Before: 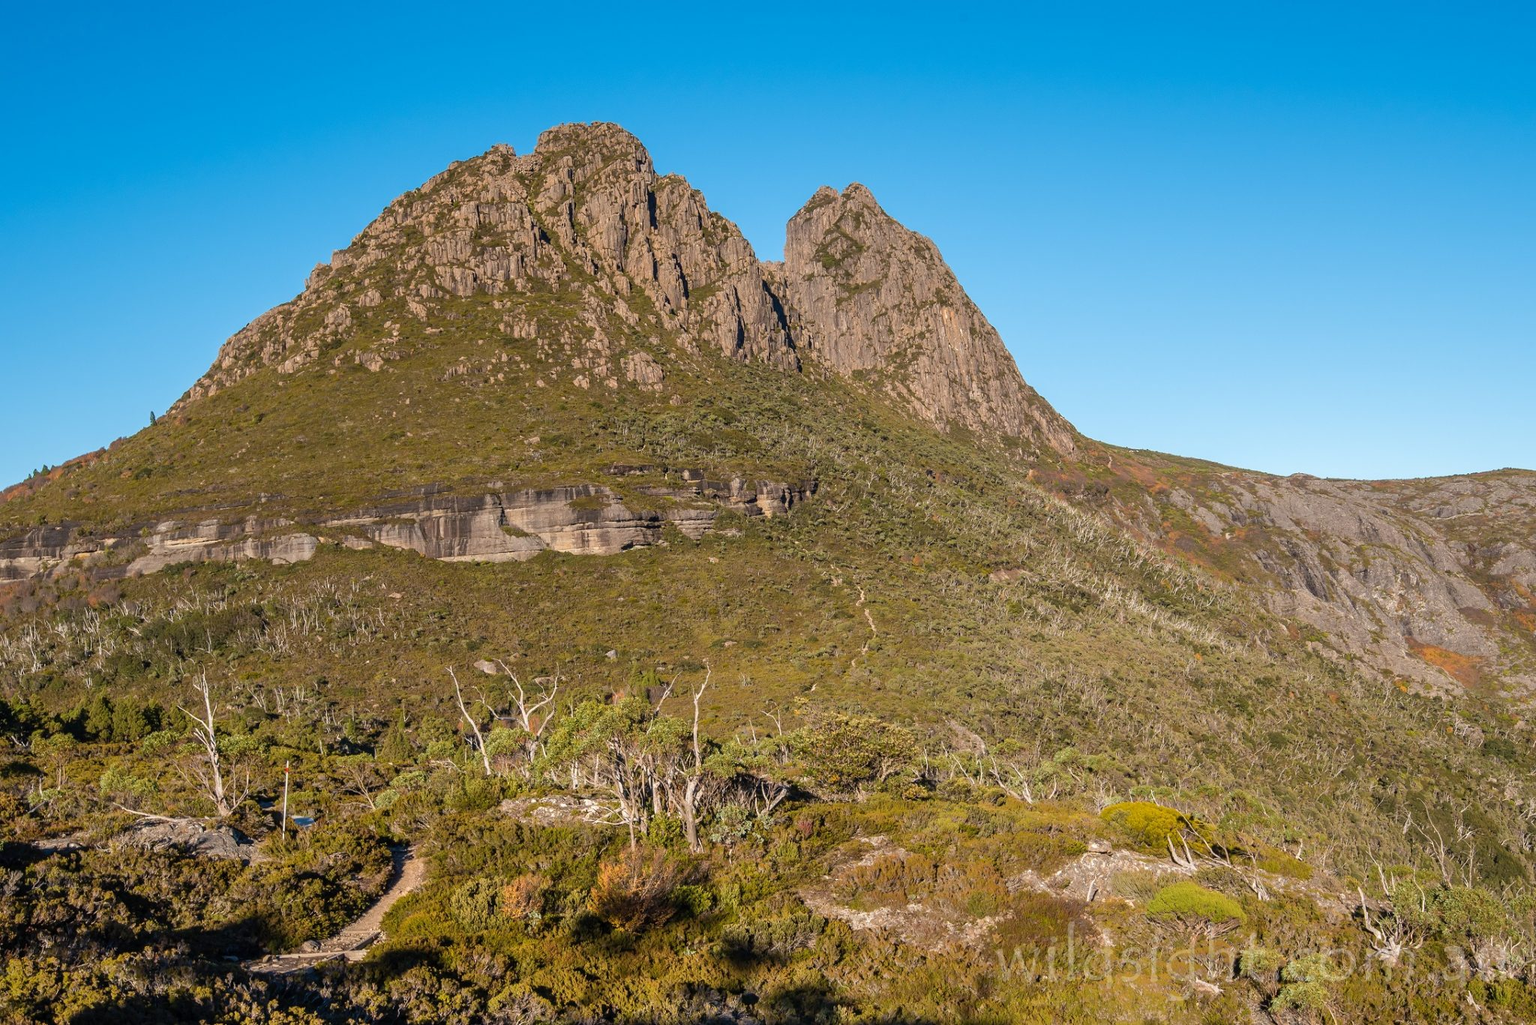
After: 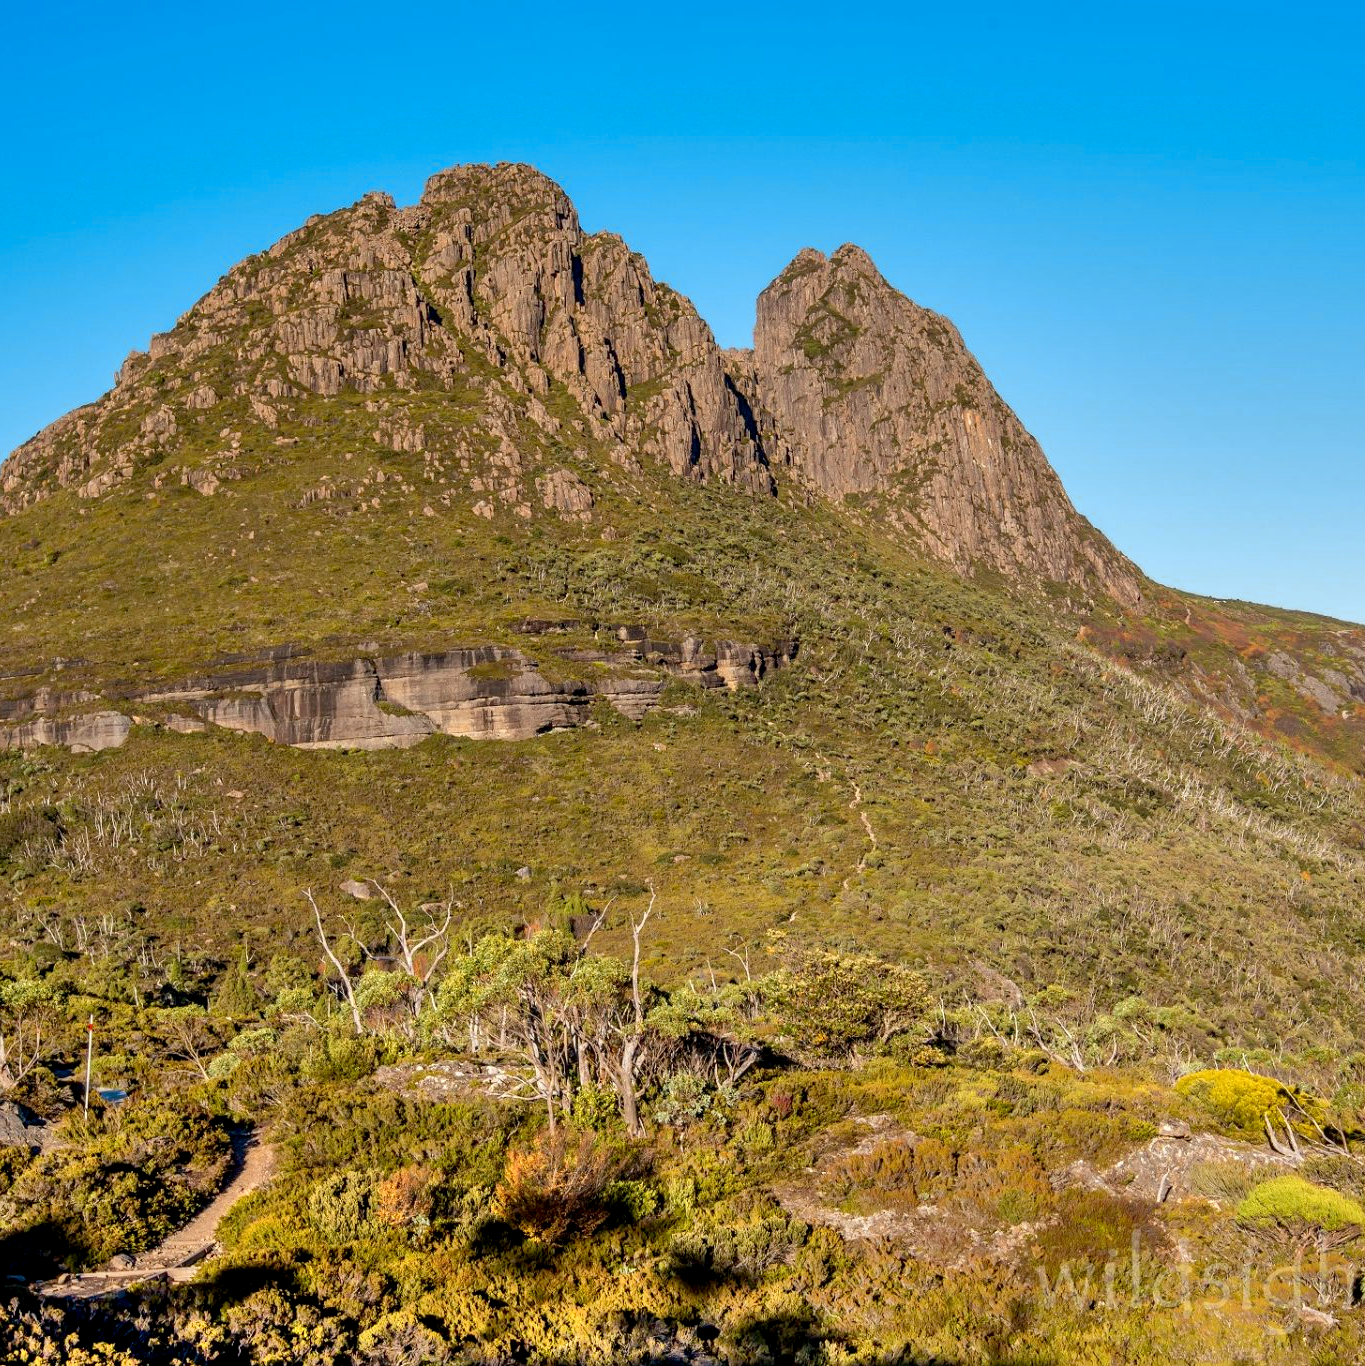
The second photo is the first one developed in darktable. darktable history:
shadows and highlights: soften with gaussian
color zones: curves: ch0 [(0.004, 0.305) (0.261, 0.623) (0.389, 0.399) (0.708, 0.571) (0.947, 0.34)]; ch1 [(0.025, 0.645) (0.229, 0.584) (0.326, 0.551) (0.484, 0.262) (0.757, 0.643)]
crop and rotate: left 14.292%, right 19.041%
exposure: black level correction 0.009, exposure -0.159 EV, compensate highlight preservation false
